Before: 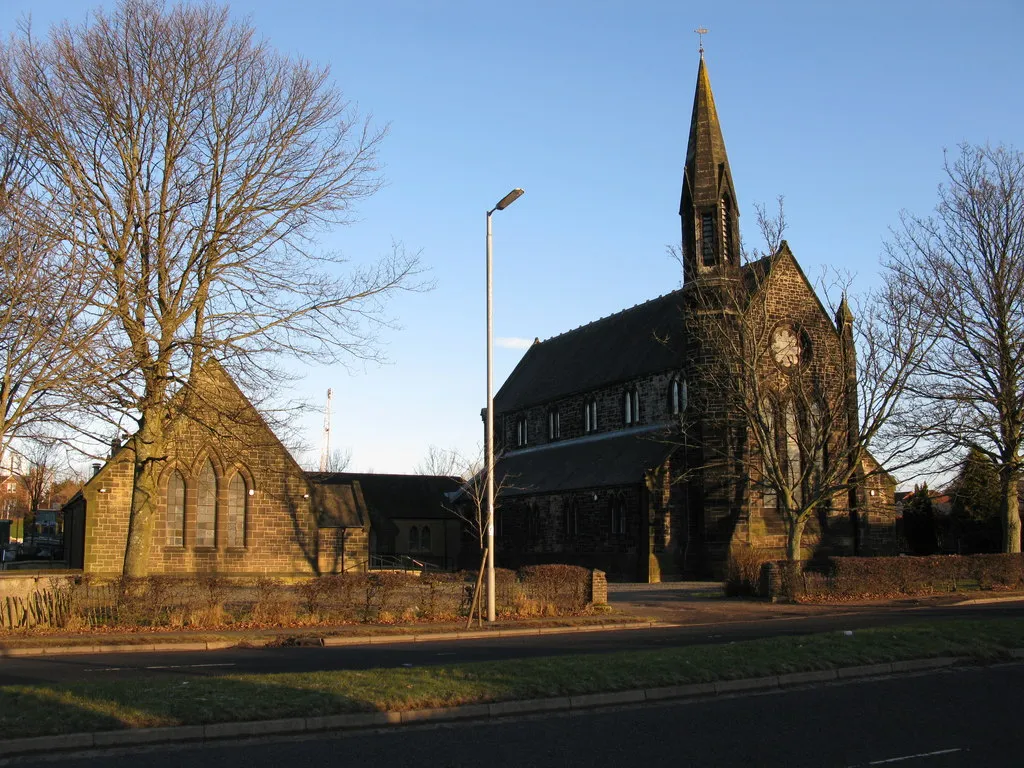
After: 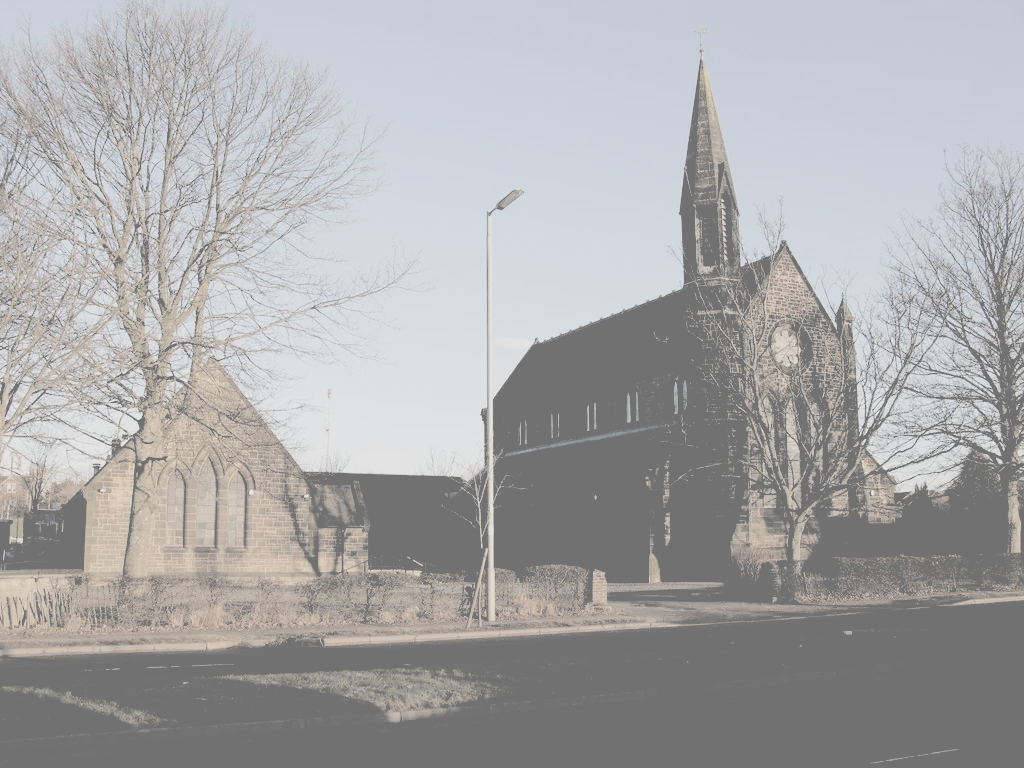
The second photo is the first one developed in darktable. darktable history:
fill light: exposure -2 EV, width 8.6
filmic rgb: black relative exposure -3.31 EV, white relative exposure 3.45 EV, hardness 2.36, contrast 1.103
contrast brightness saturation: contrast -0.32, brightness 0.75, saturation -0.78
